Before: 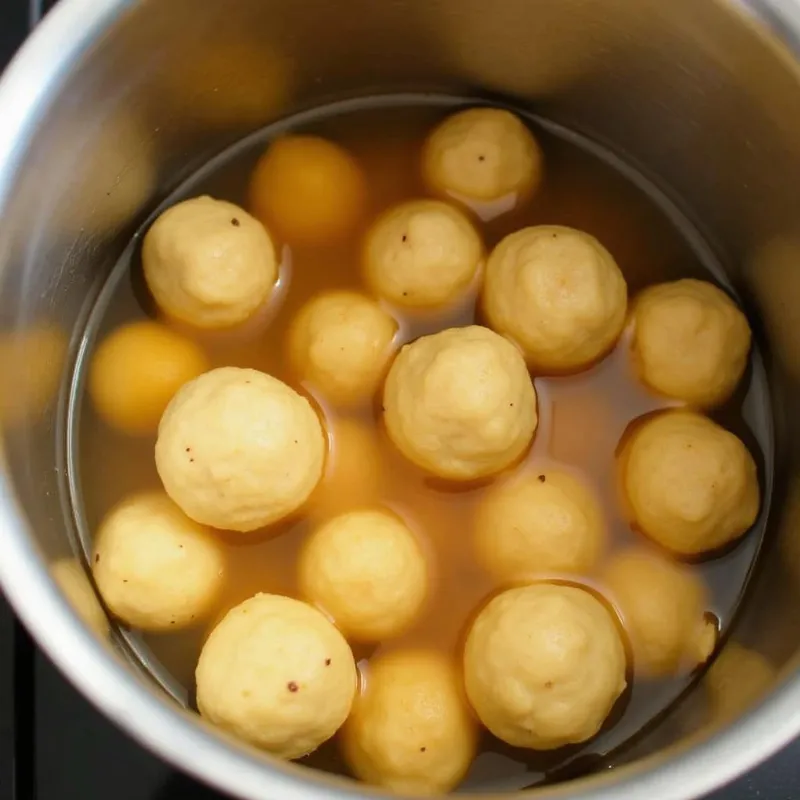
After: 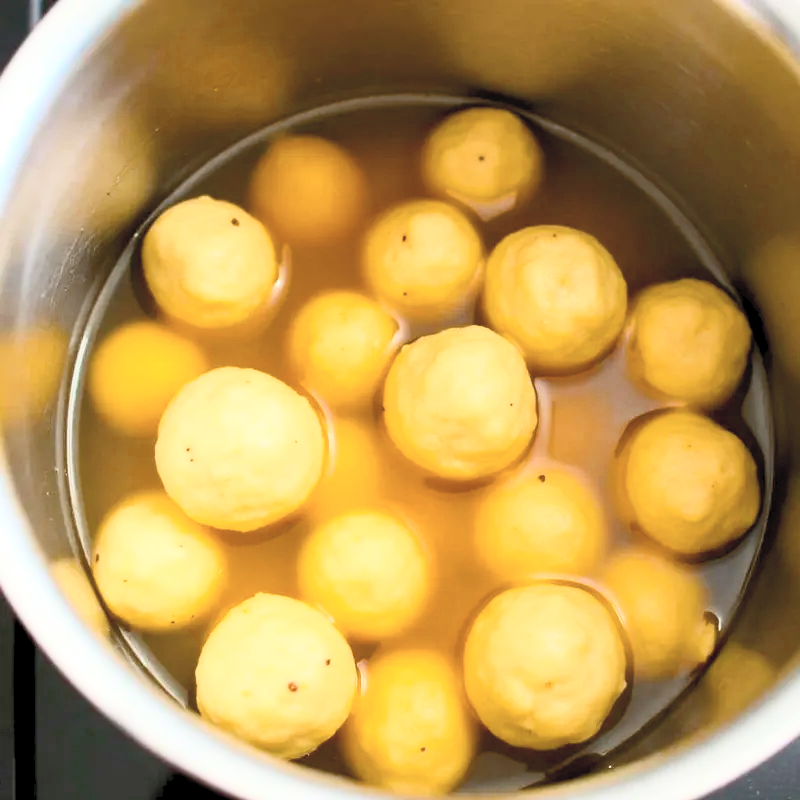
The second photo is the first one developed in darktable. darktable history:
exposure: black level correction 0.005, exposure 0.419 EV, compensate highlight preservation false
contrast brightness saturation: contrast 0.422, brightness 0.564, saturation -0.189
color balance rgb: shadows lift › chroma 0.771%, shadows lift › hue 110.19°, perceptual saturation grading › global saturation 19.385%, global vibrance -8.646%, contrast -12.707%, saturation formula JzAzBz (2021)
